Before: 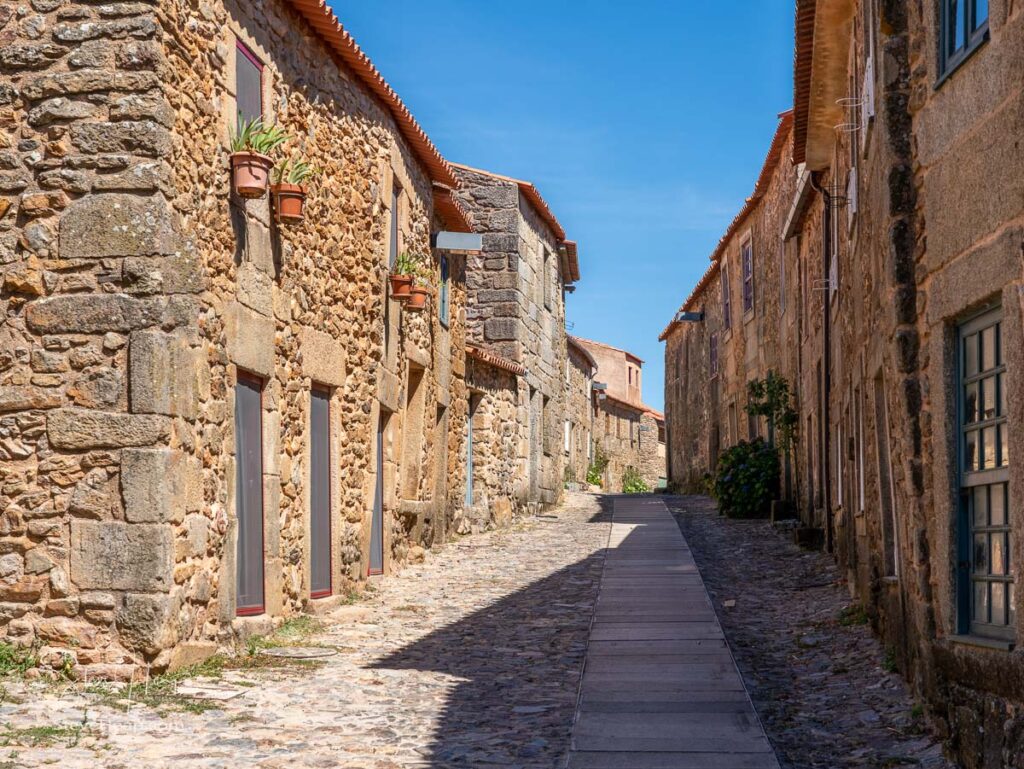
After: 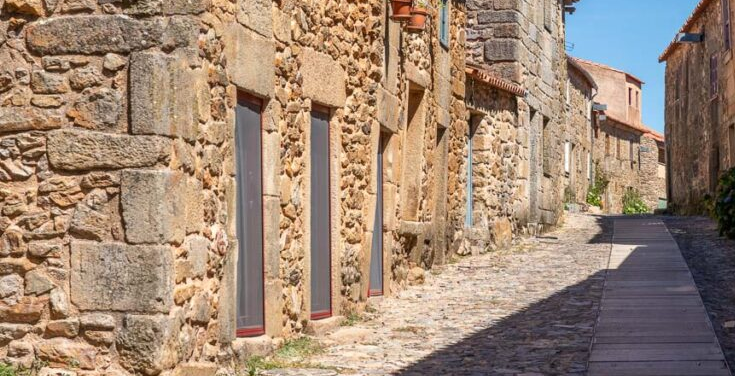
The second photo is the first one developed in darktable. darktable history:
crop: top 36.396%, right 28.164%, bottom 14.693%
